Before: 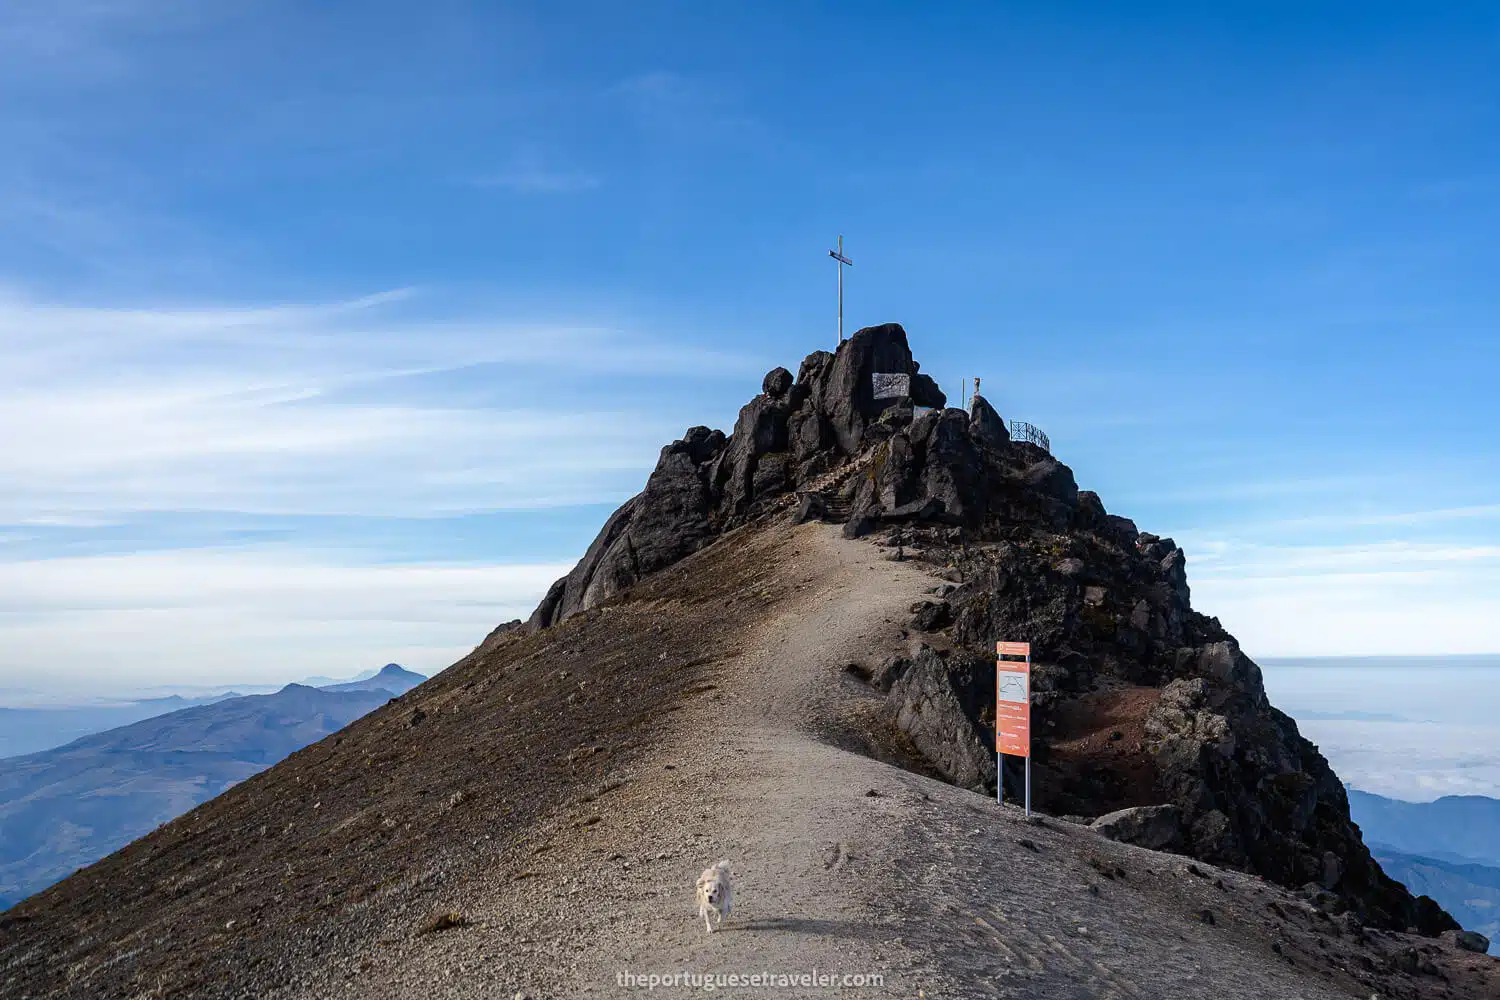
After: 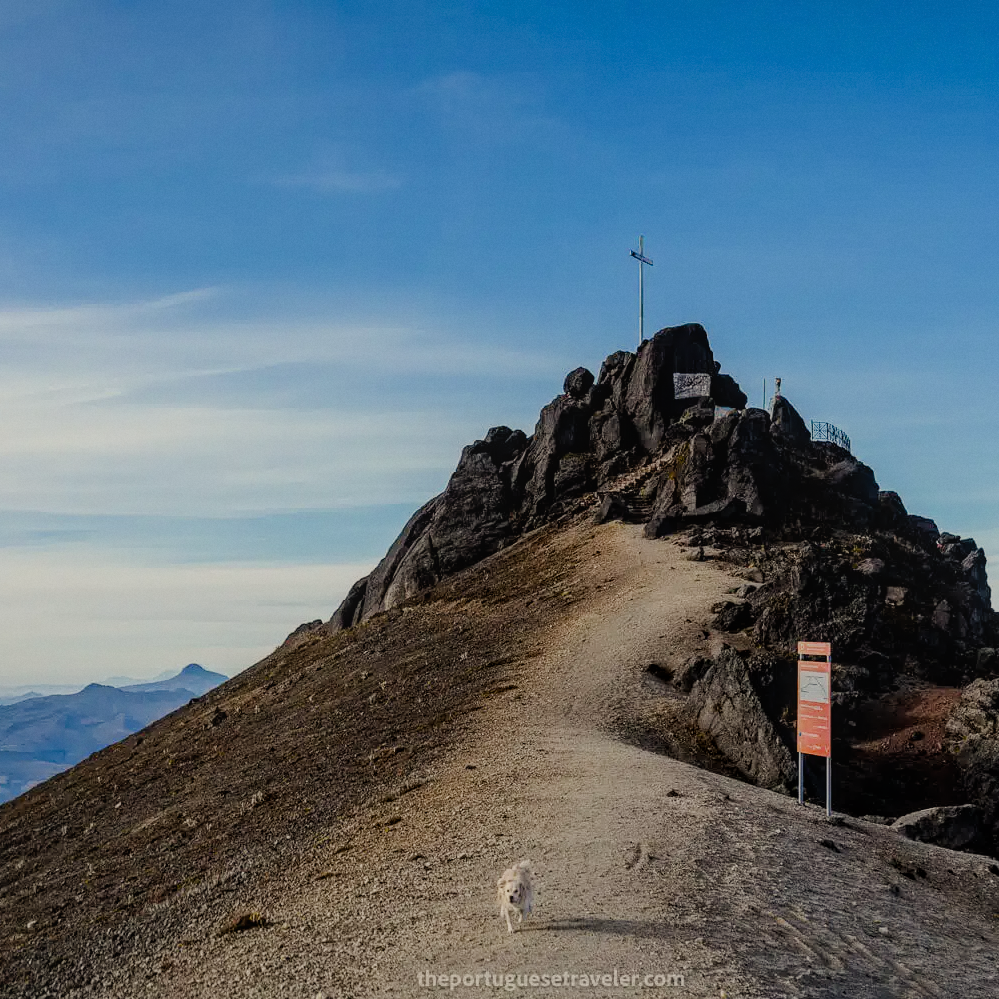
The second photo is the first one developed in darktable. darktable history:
filmic rgb: black relative exposure -7.65 EV, white relative exposure 4.56 EV, hardness 3.61
color balance rgb: perceptual saturation grading › global saturation 20%, perceptual saturation grading › highlights -25%, perceptual saturation grading › shadows 25%
local contrast: detail 110%
contrast equalizer: y [[0.5 ×6], [0.5 ×6], [0.5 ×6], [0 ×6], [0, 0, 0, 0.581, 0.011, 0]]
grain: coarseness 14.57 ISO, strength 8.8%
white balance: red 1.029, blue 0.92
crop and rotate: left 13.342%, right 19.991%
exposure: exposure -0.116 EV, compensate exposure bias true, compensate highlight preservation false
